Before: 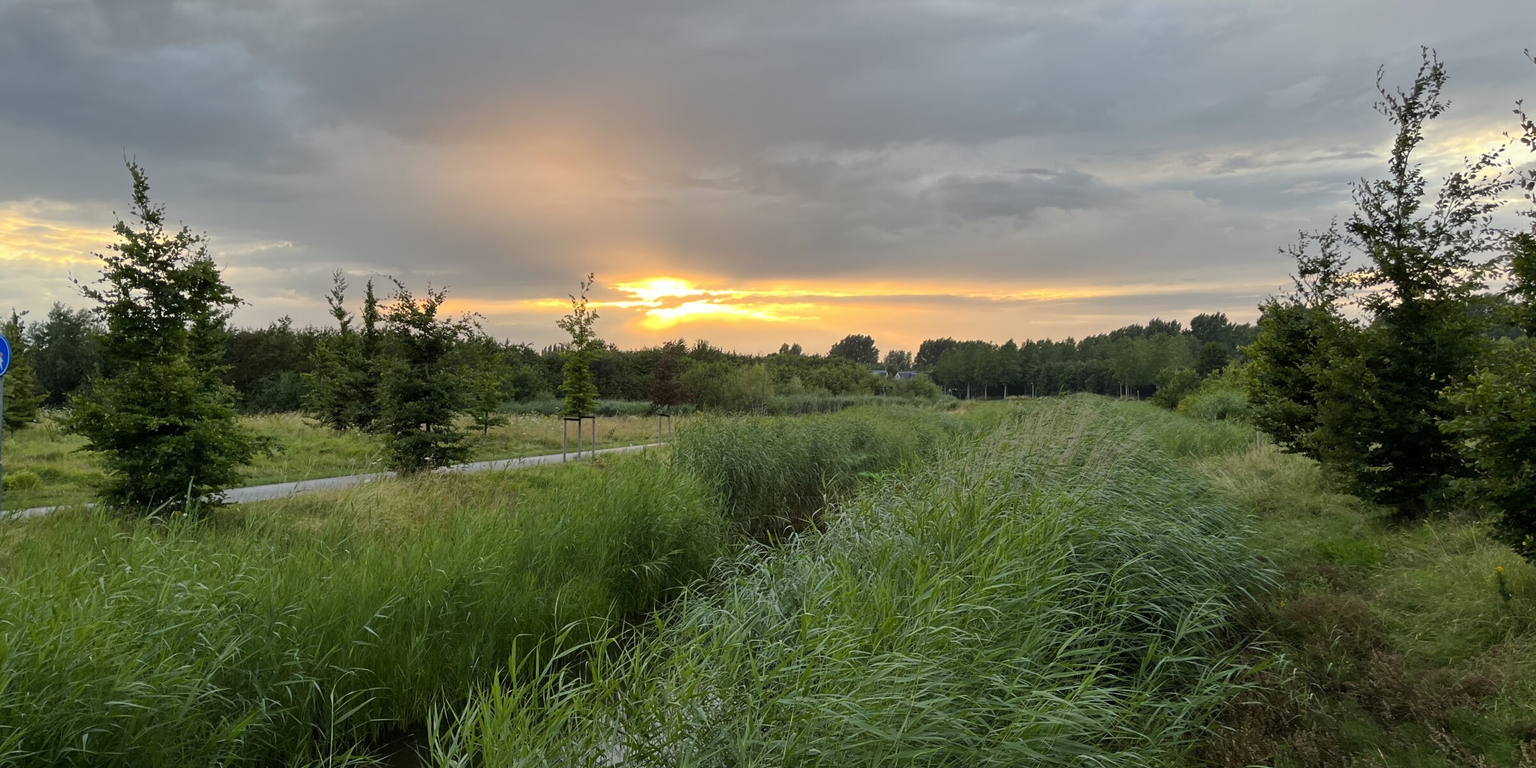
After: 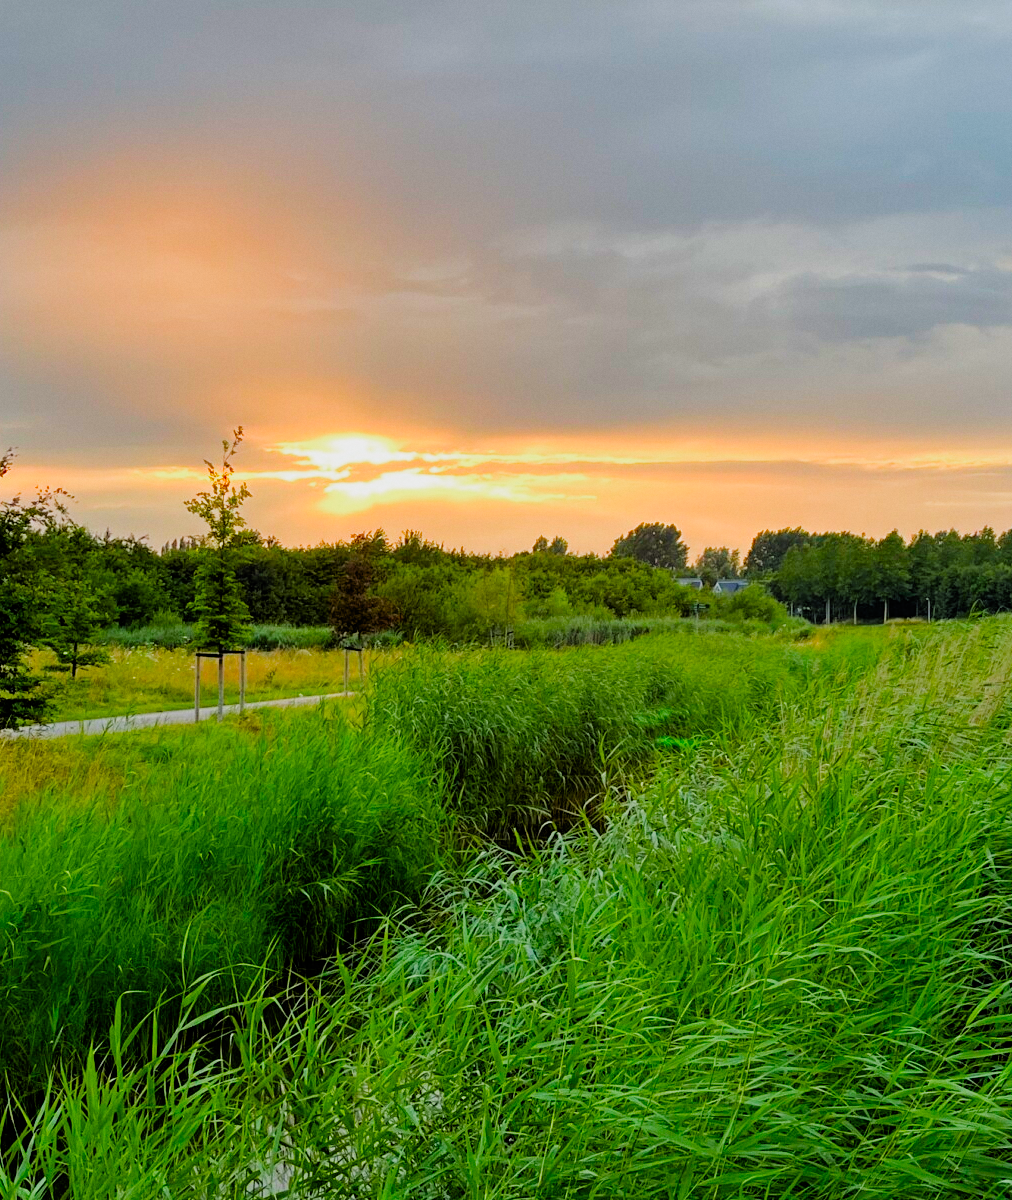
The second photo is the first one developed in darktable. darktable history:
crop: left 28.583%, right 29.231%
filmic rgb: black relative exposure -4.4 EV, white relative exposure 5 EV, threshold 3 EV, hardness 2.23, latitude 40.06%, contrast 1.15, highlights saturation mix 10%, shadows ↔ highlights balance 1.04%, preserve chrominance RGB euclidean norm (legacy), color science v4 (2020), enable highlight reconstruction true
color balance rgb: linear chroma grading › global chroma 6.48%, perceptual saturation grading › global saturation 12.96%, global vibrance 6.02%
grain: coarseness 14.57 ISO, strength 8.8%
contrast brightness saturation: contrast 0.09, saturation 0.28
color balance: contrast -0.5%
exposure: black level correction 0, exposure 0.7 EV, compensate exposure bias true, compensate highlight preservation false
